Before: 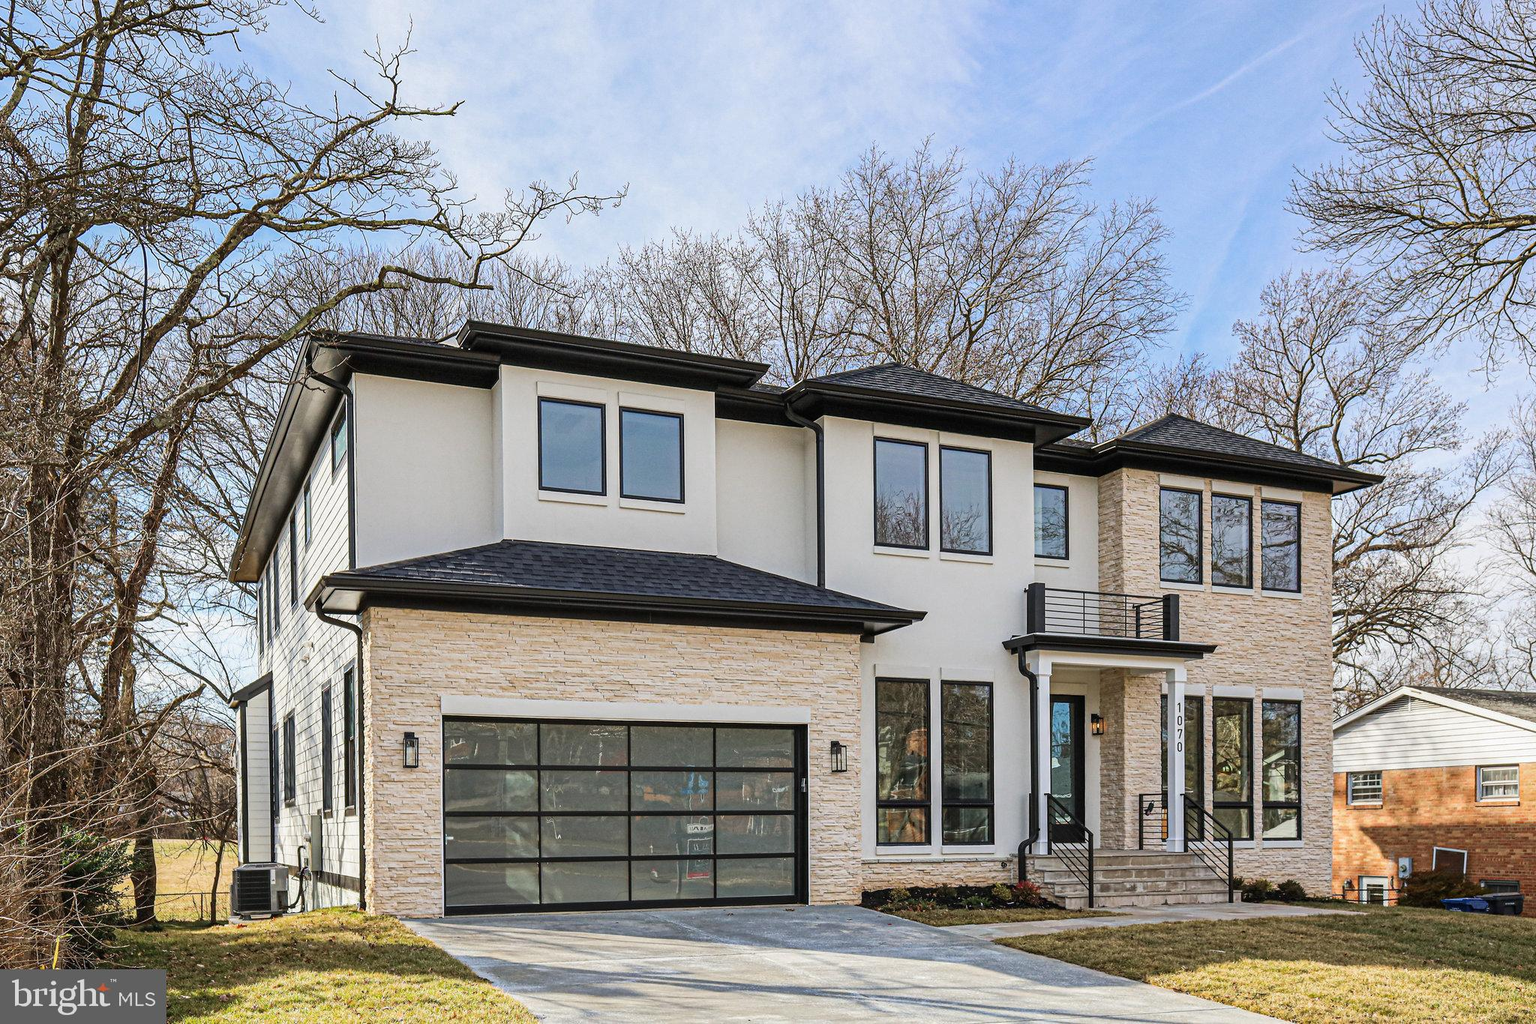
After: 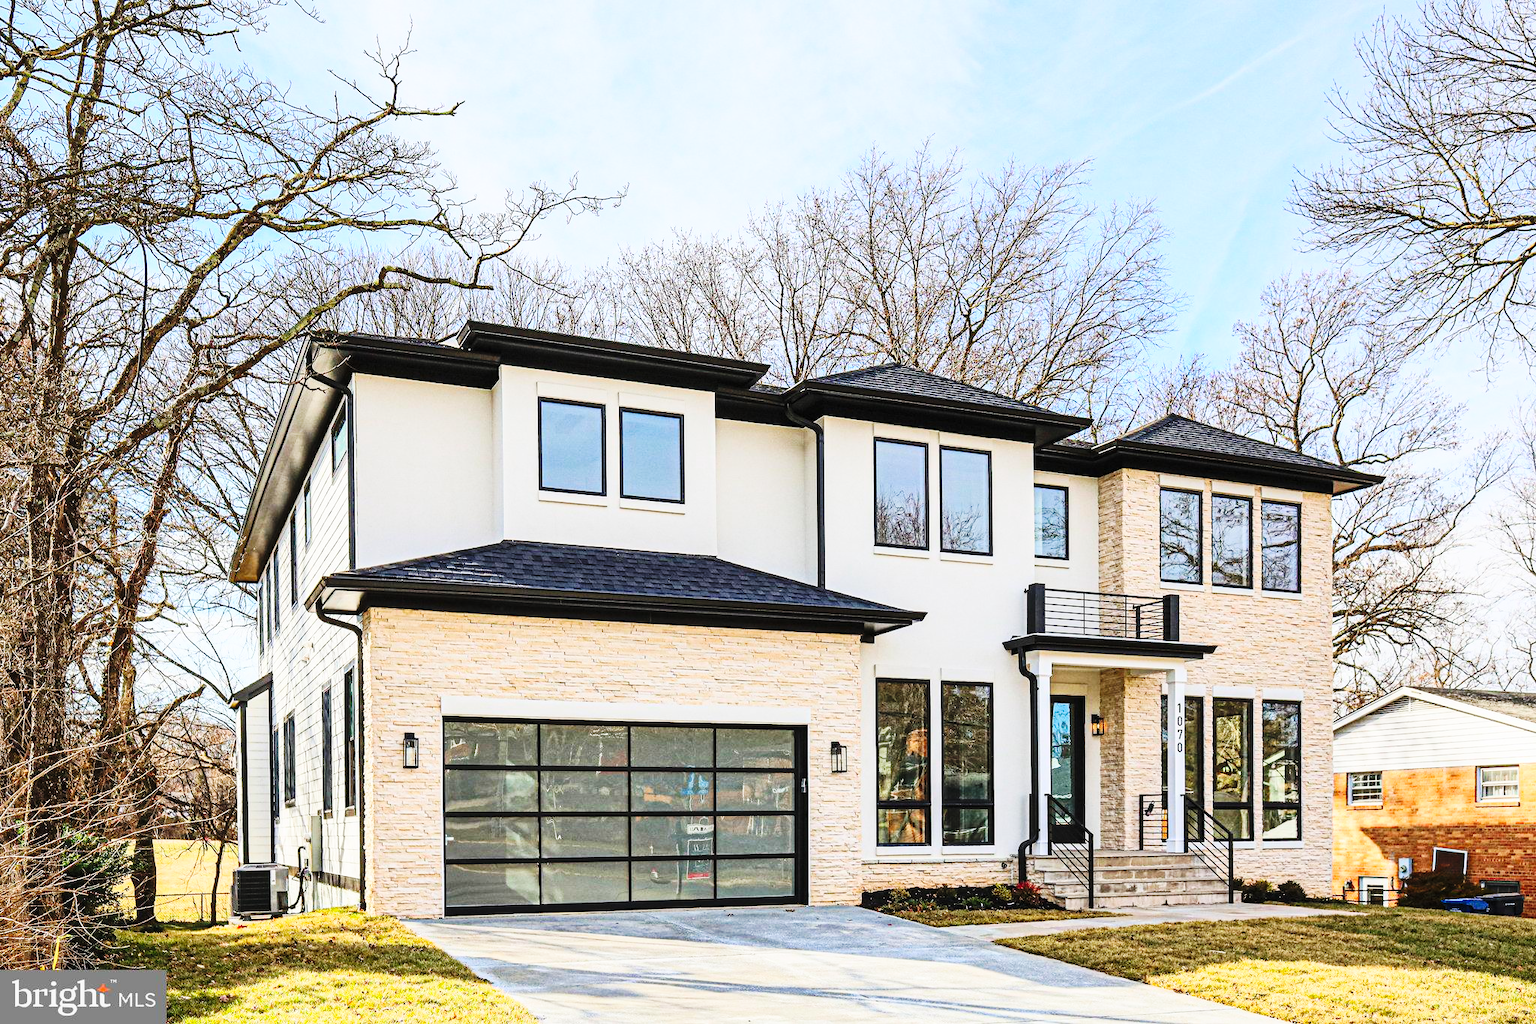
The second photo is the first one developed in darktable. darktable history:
base curve: curves: ch0 [(0, 0) (0.036, 0.025) (0.121, 0.166) (0.206, 0.329) (0.605, 0.79) (1, 1)], preserve colors none
contrast brightness saturation: contrast 0.199, brightness 0.161, saturation 0.229
